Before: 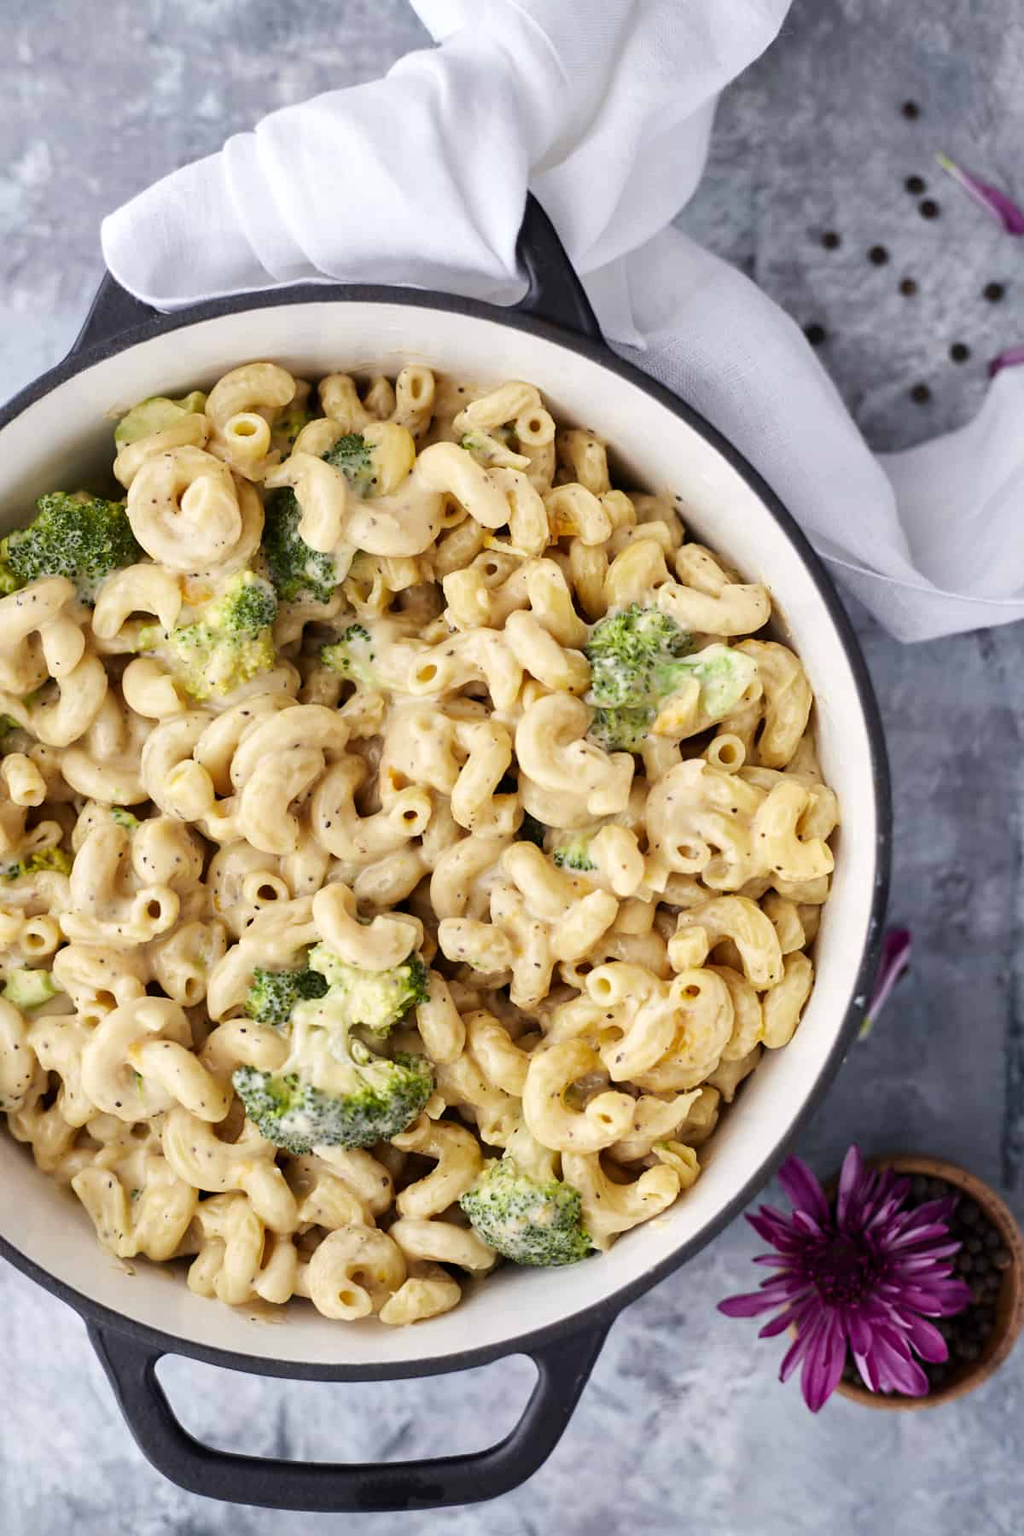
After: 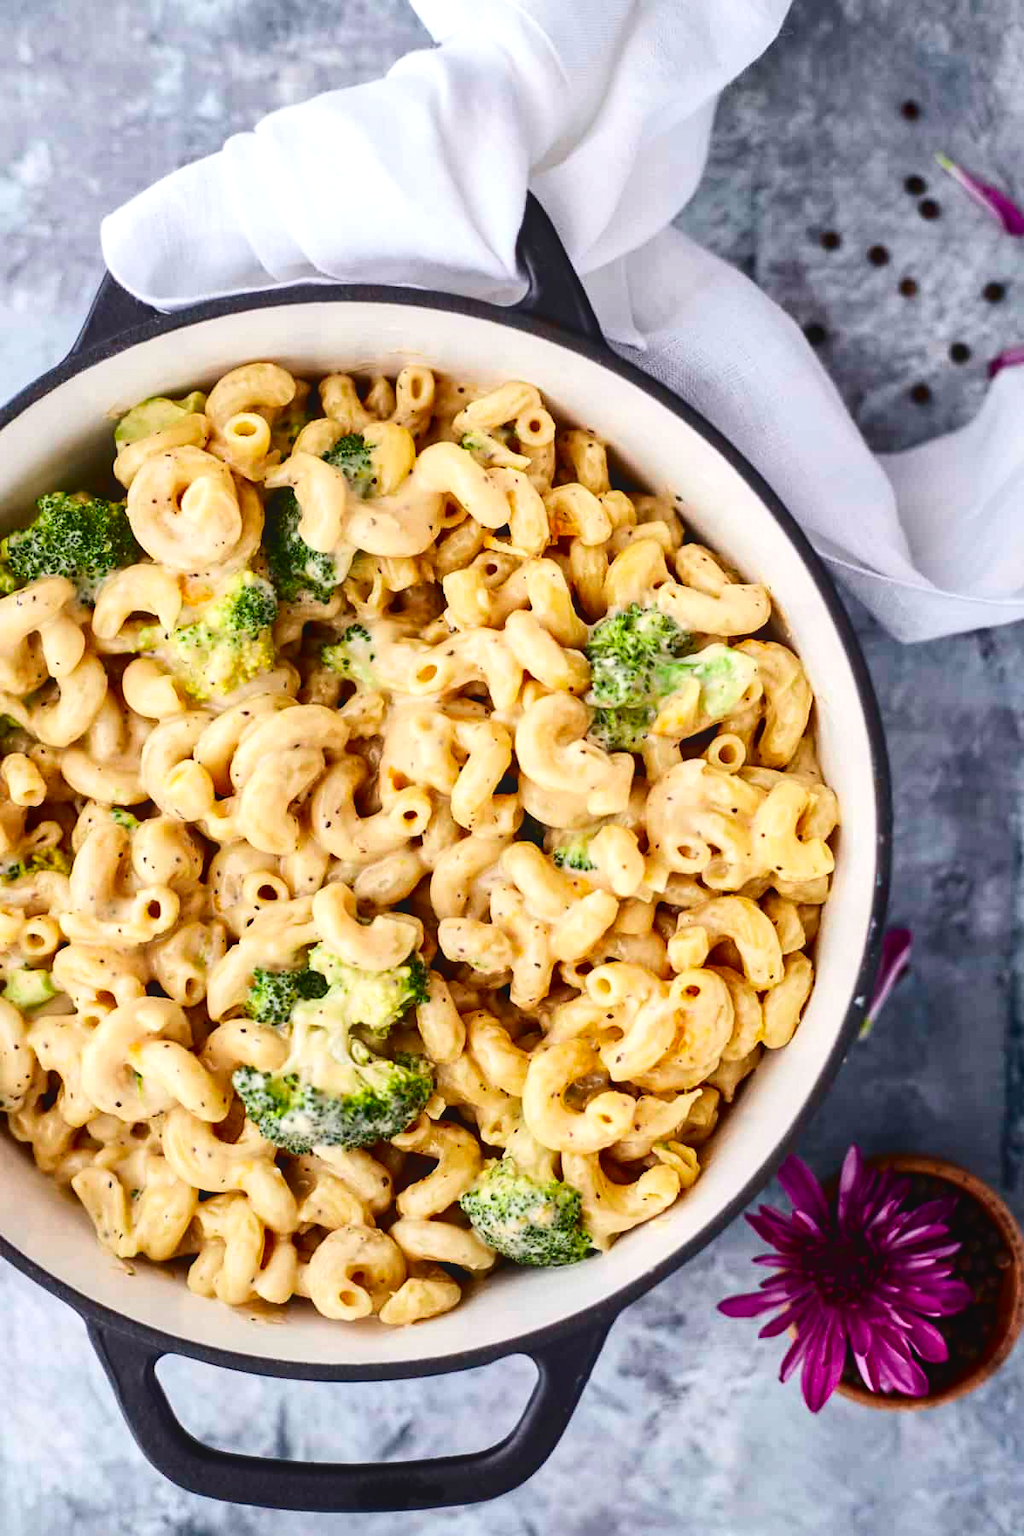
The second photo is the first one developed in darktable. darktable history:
exposure: black level correction 0, exposure 0.2 EV, compensate exposure bias true, compensate highlight preservation false
local contrast: detail 110%
contrast brightness saturation: contrast 0.19, brightness -0.11, saturation 0.21
white balance: emerald 1
